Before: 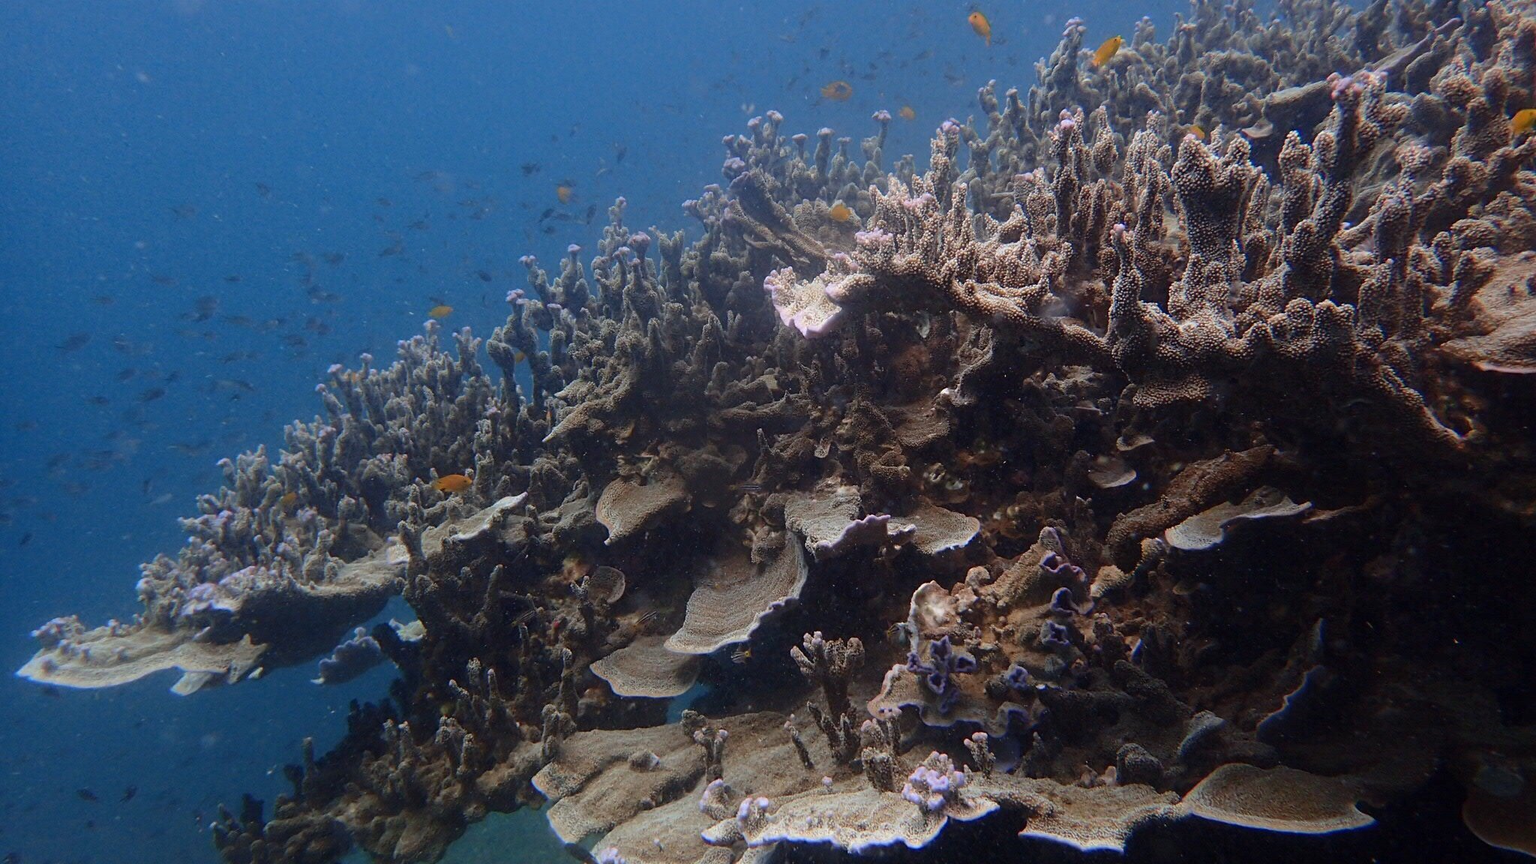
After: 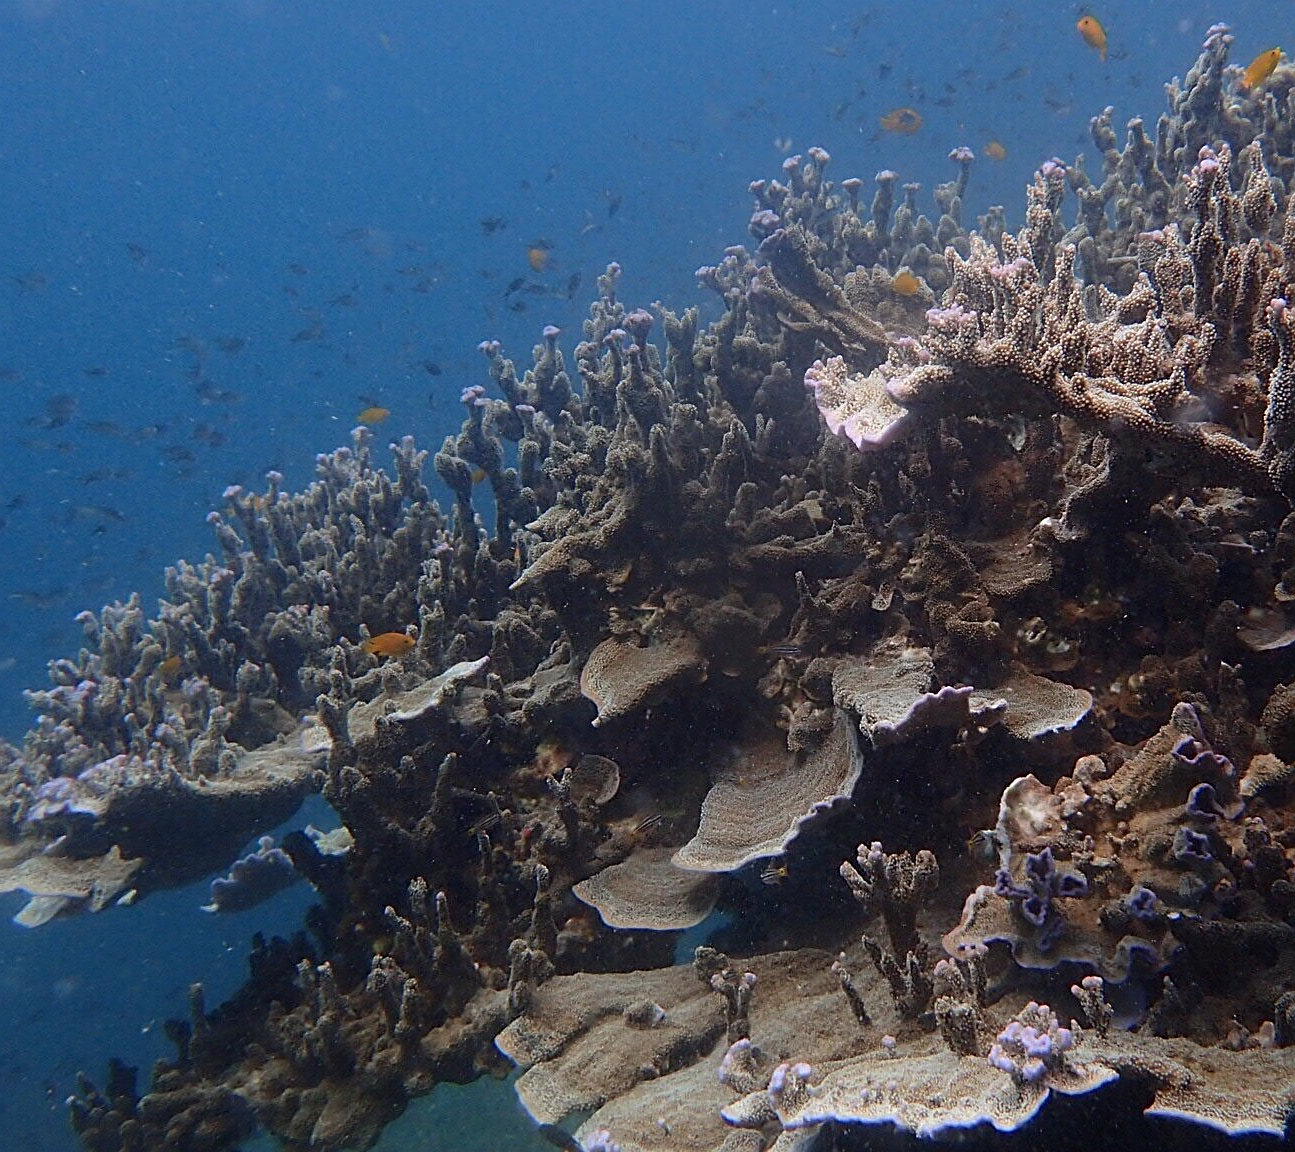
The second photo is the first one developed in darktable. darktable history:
crop: left 10.452%, right 26.303%
sharpen: on, module defaults
